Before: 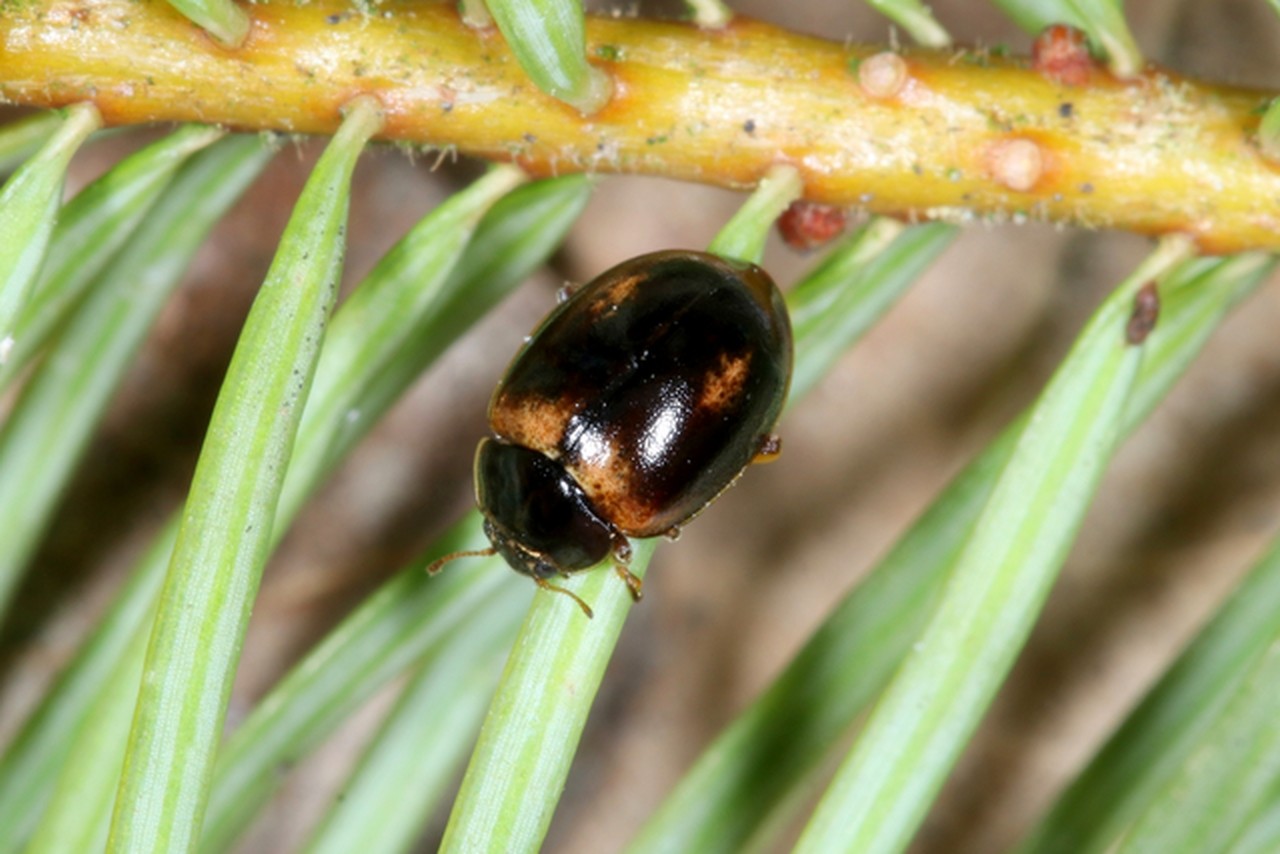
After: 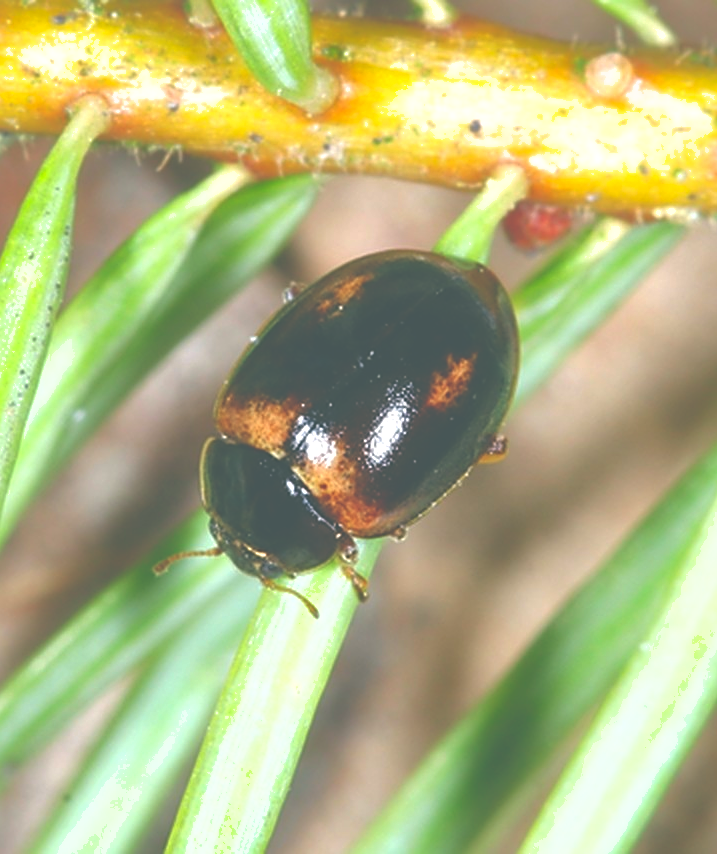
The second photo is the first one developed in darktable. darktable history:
local contrast: mode bilateral grid, contrast 15, coarseness 35, detail 105%, midtone range 0.2
sharpen: on, module defaults
contrast brightness saturation: contrast 0.083, saturation 0.201
color balance rgb: power › chroma 0.49%, power › hue 215.11°, global offset › luminance -0.336%, global offset › chroma 0.118%, global offset › hue 165.17°, linear chroma grading › global chroma 8.753%, perceptual saturation grading › global saturation 0.817%, perceptual saturation grading › highlights -19.856%, perceptual saturation grading › shadows 20.369%, global vibrance 25.133%
exposure: black level correction -0.072, exposure 0.501 EV, compensate highlight preservation false
crop: left 21.465%, right 22.459%
shadows and highlights: on, module defaults
